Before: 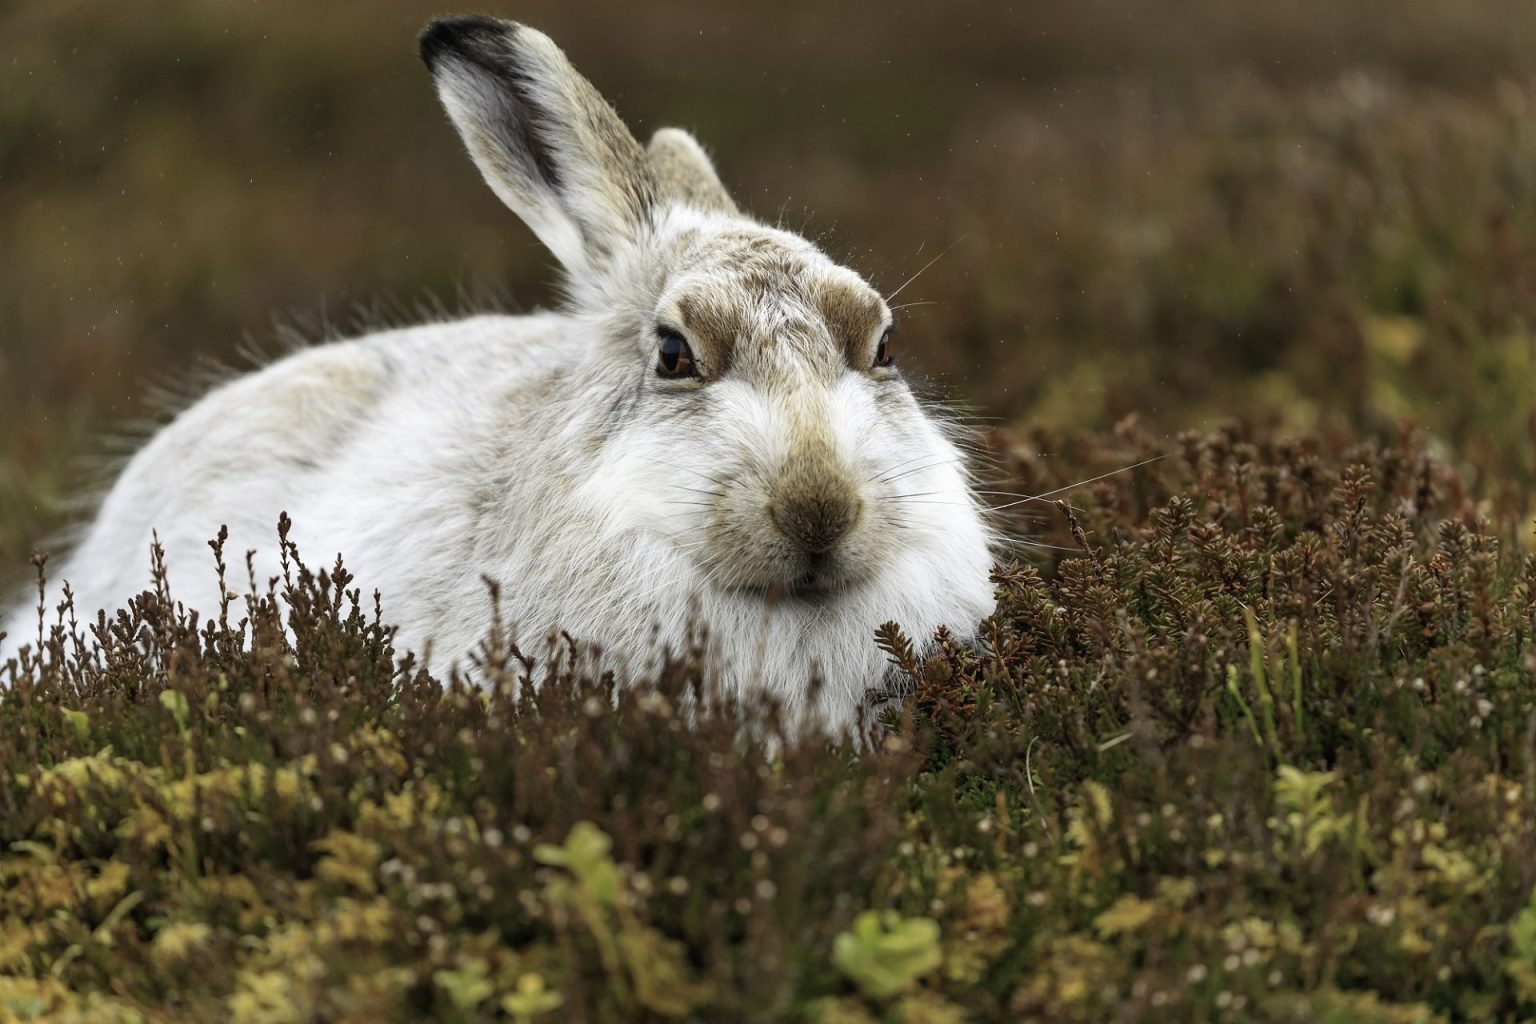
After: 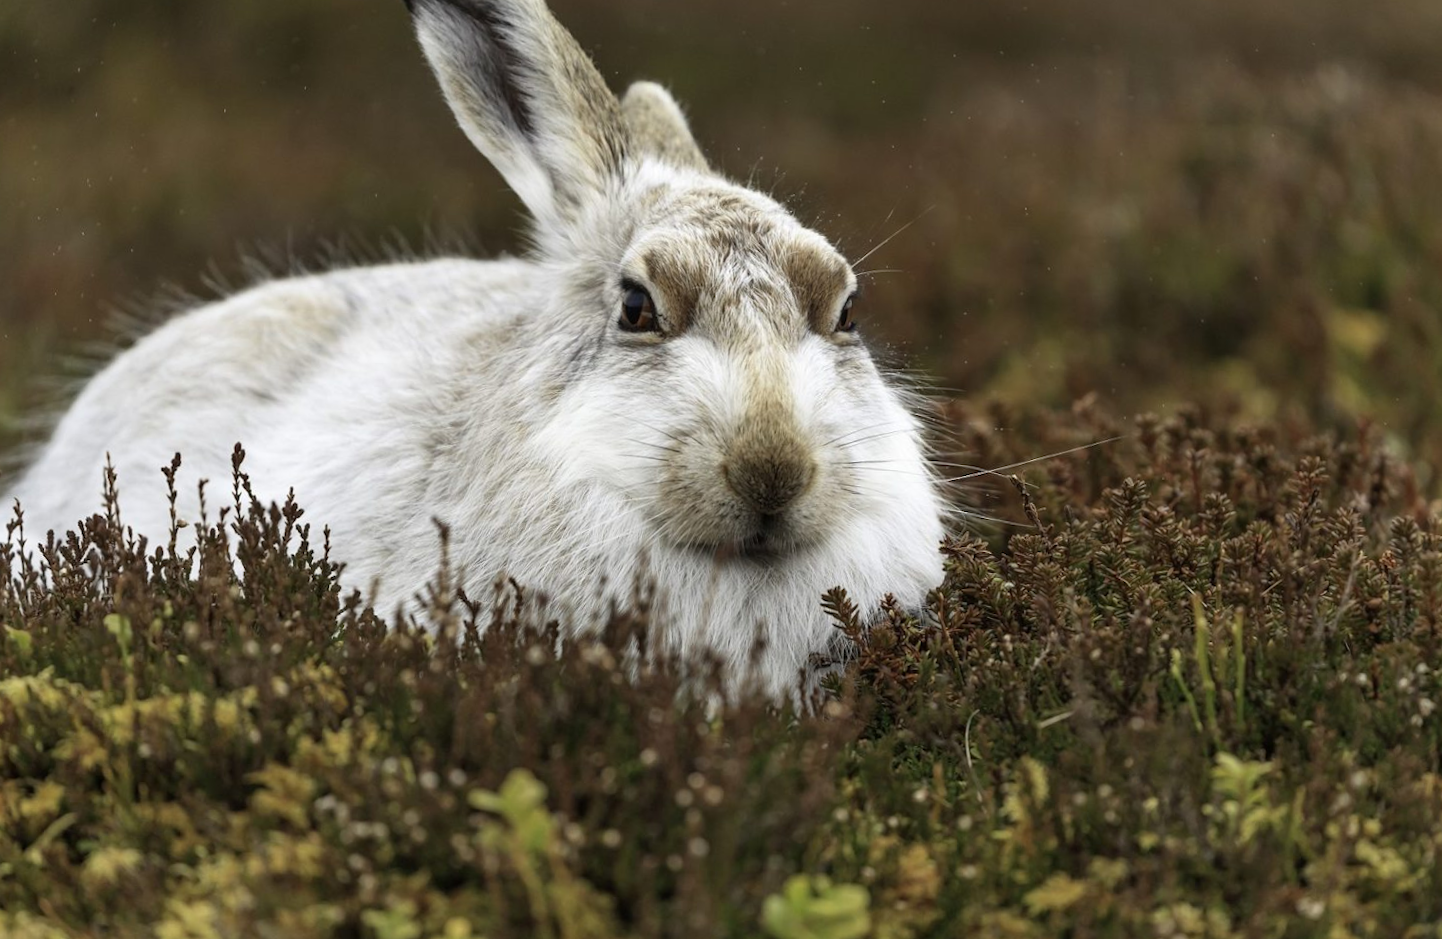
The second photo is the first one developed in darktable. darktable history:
rotate and perspective: rotation 1.57°, crop left 0.018, crop right 0.982, crop top 0.039, crop bottom 0.961
crop and rotate: angle -1.69°
